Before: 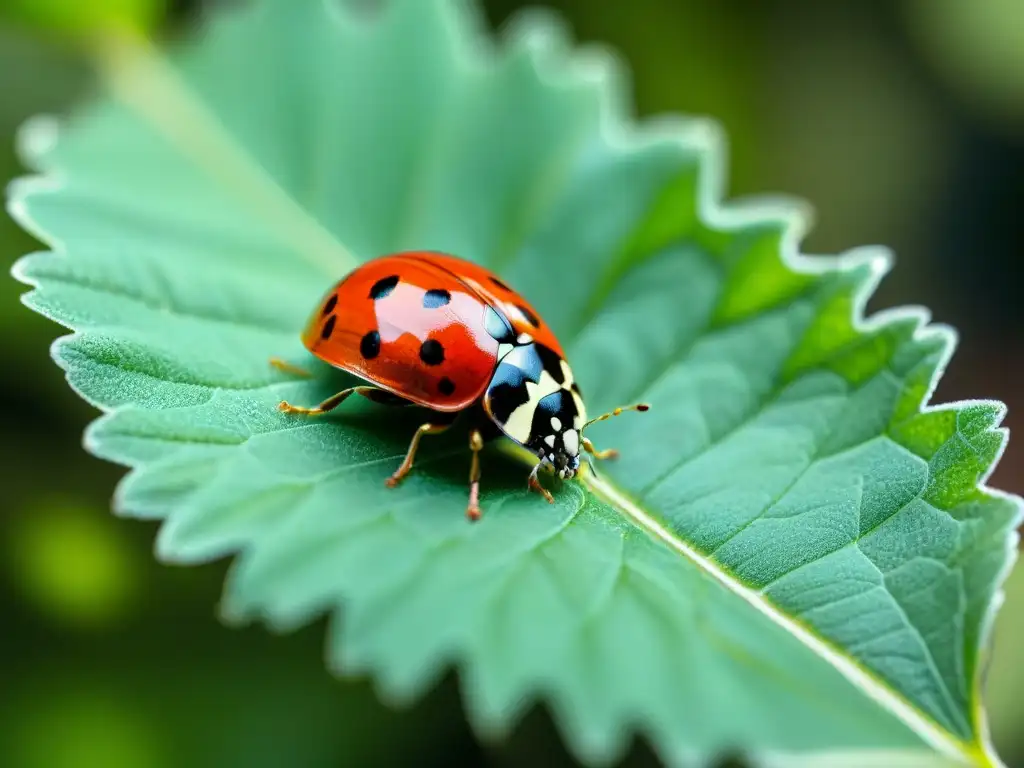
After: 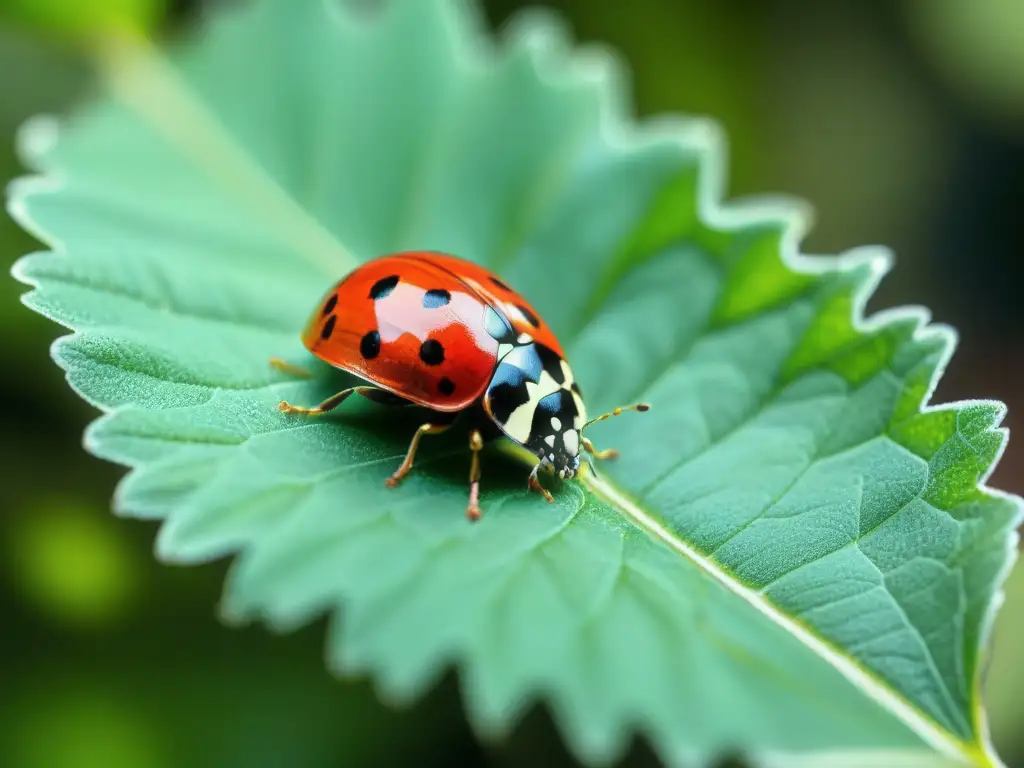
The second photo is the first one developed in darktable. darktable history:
haze removal: strength -0.105, compatibility mode true, adaptive false
color zones: process mode strong
